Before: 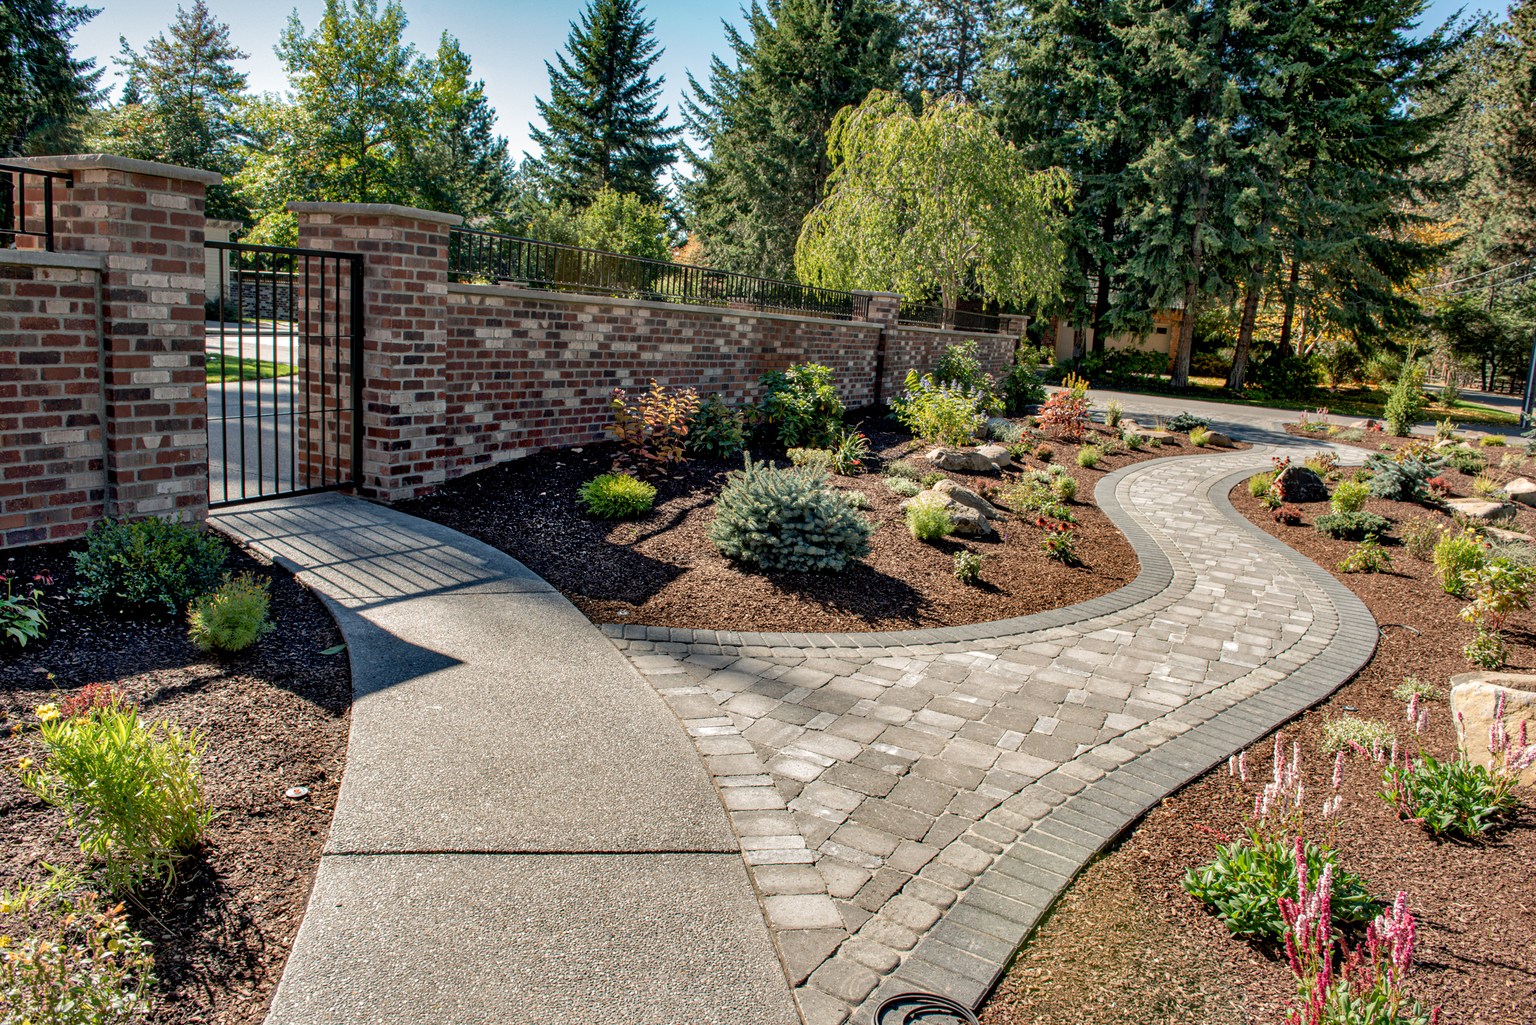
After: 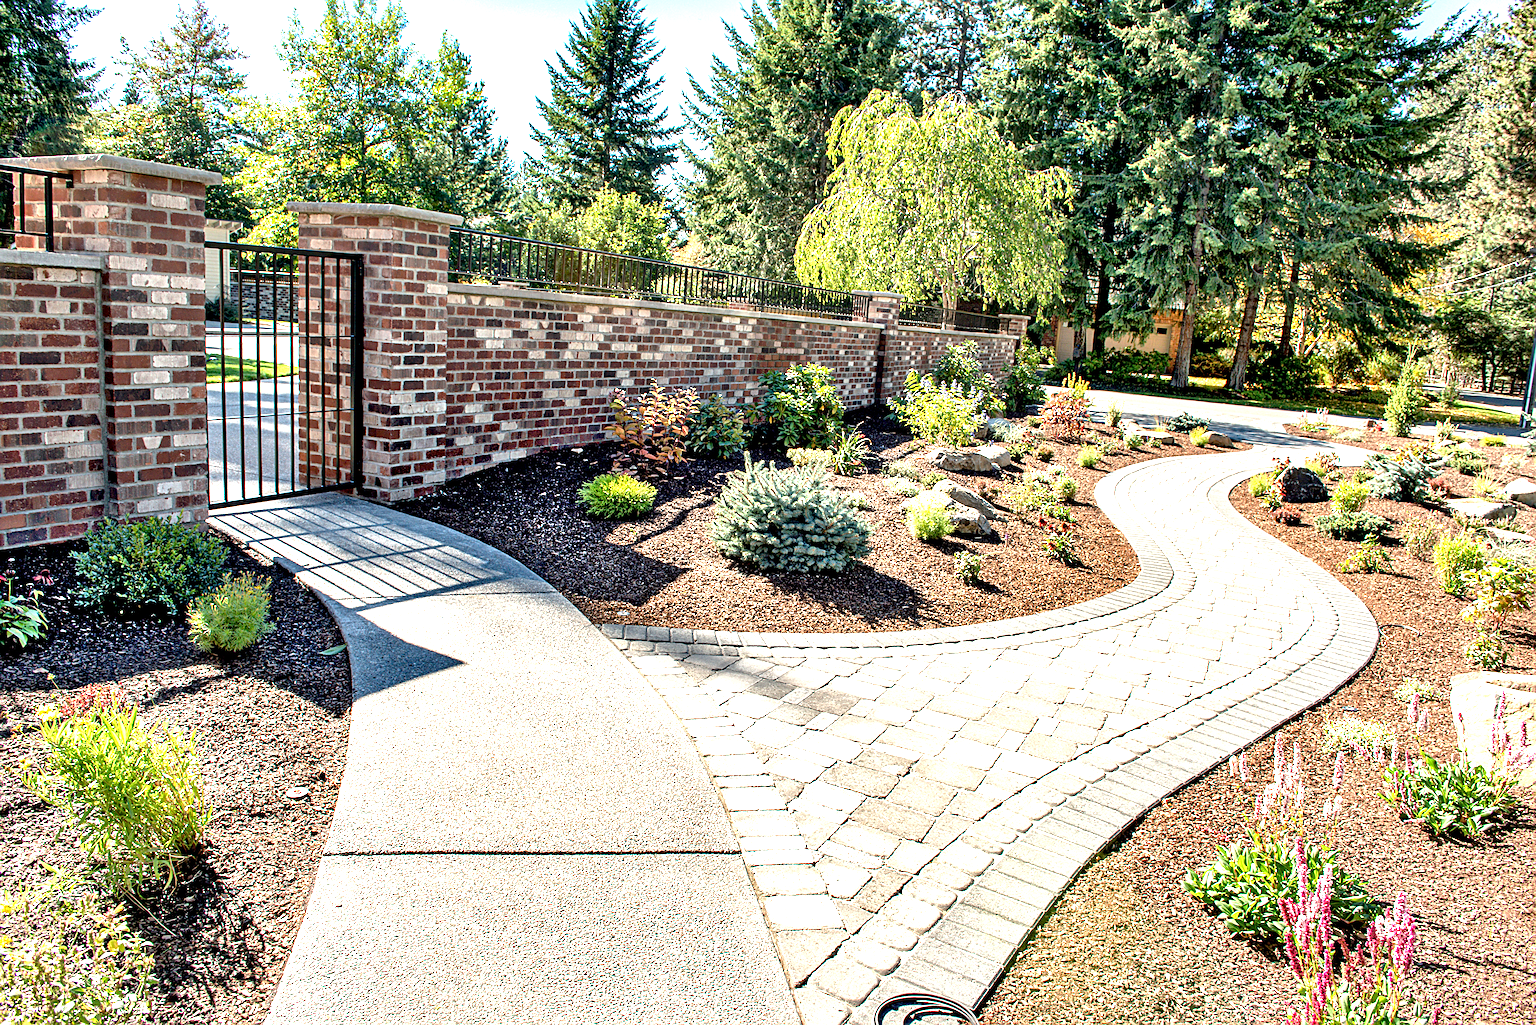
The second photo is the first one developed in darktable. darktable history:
exposure: black level correction 0, exposure 1.522 EV, compensate exposure bias true, compensate highlight preservation false
sharpen: on, module defaults
local contrast: mode bilateral grid, contrast 20, coarseness 51, detail 141%, midtone range 0.2
